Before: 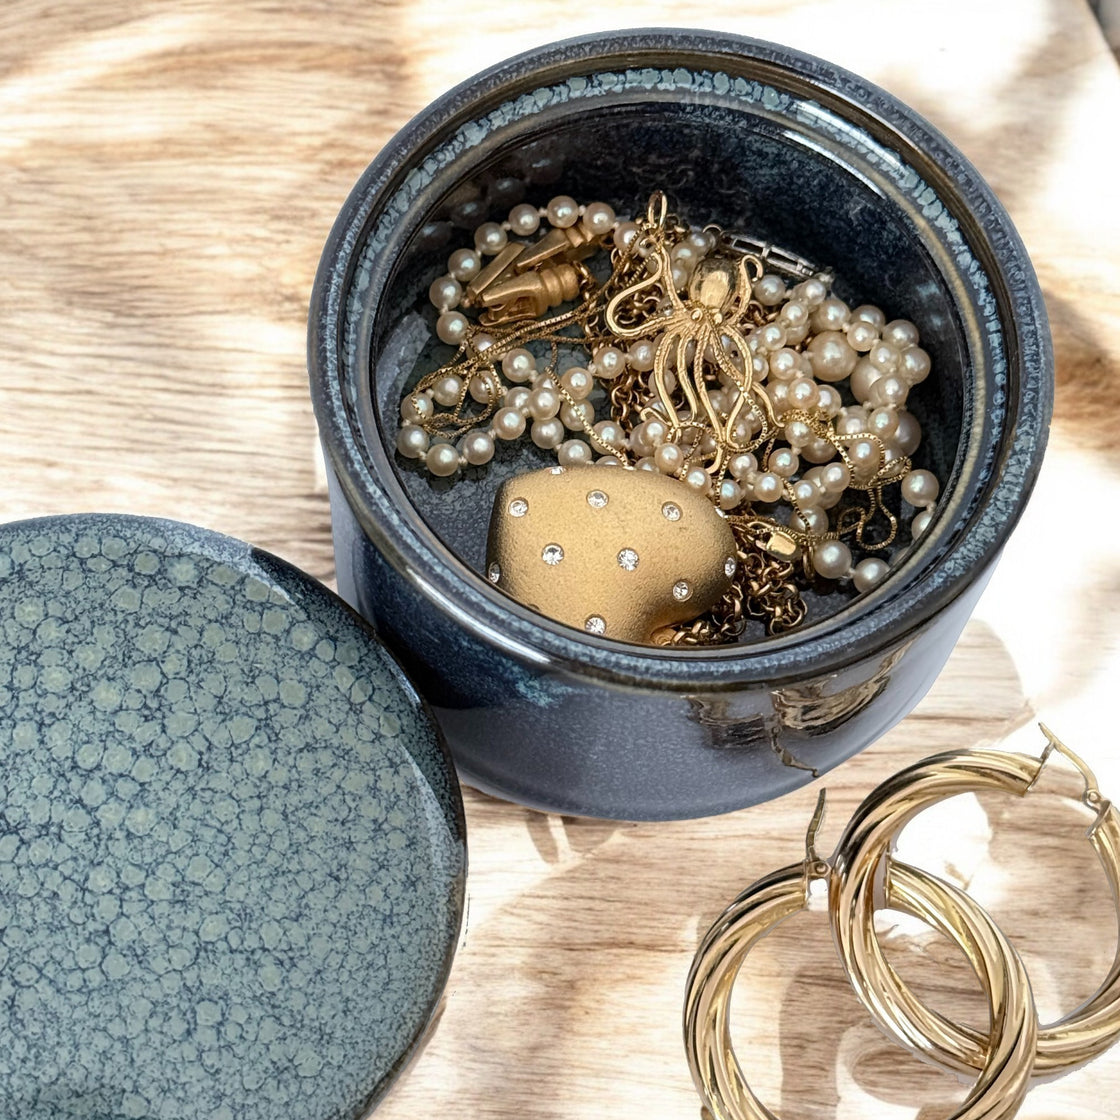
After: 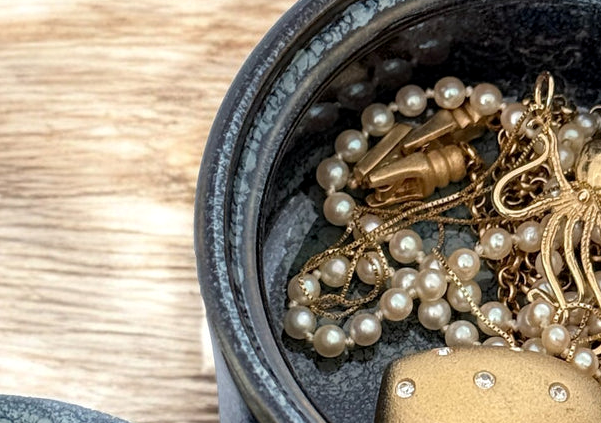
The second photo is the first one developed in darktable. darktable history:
crop: left 10.121%, top 10.631%, right 36.218%, bottom 51.526%
local contrast: highlights 100%, shadows 100%, detail 120%, midtone range 0.2
